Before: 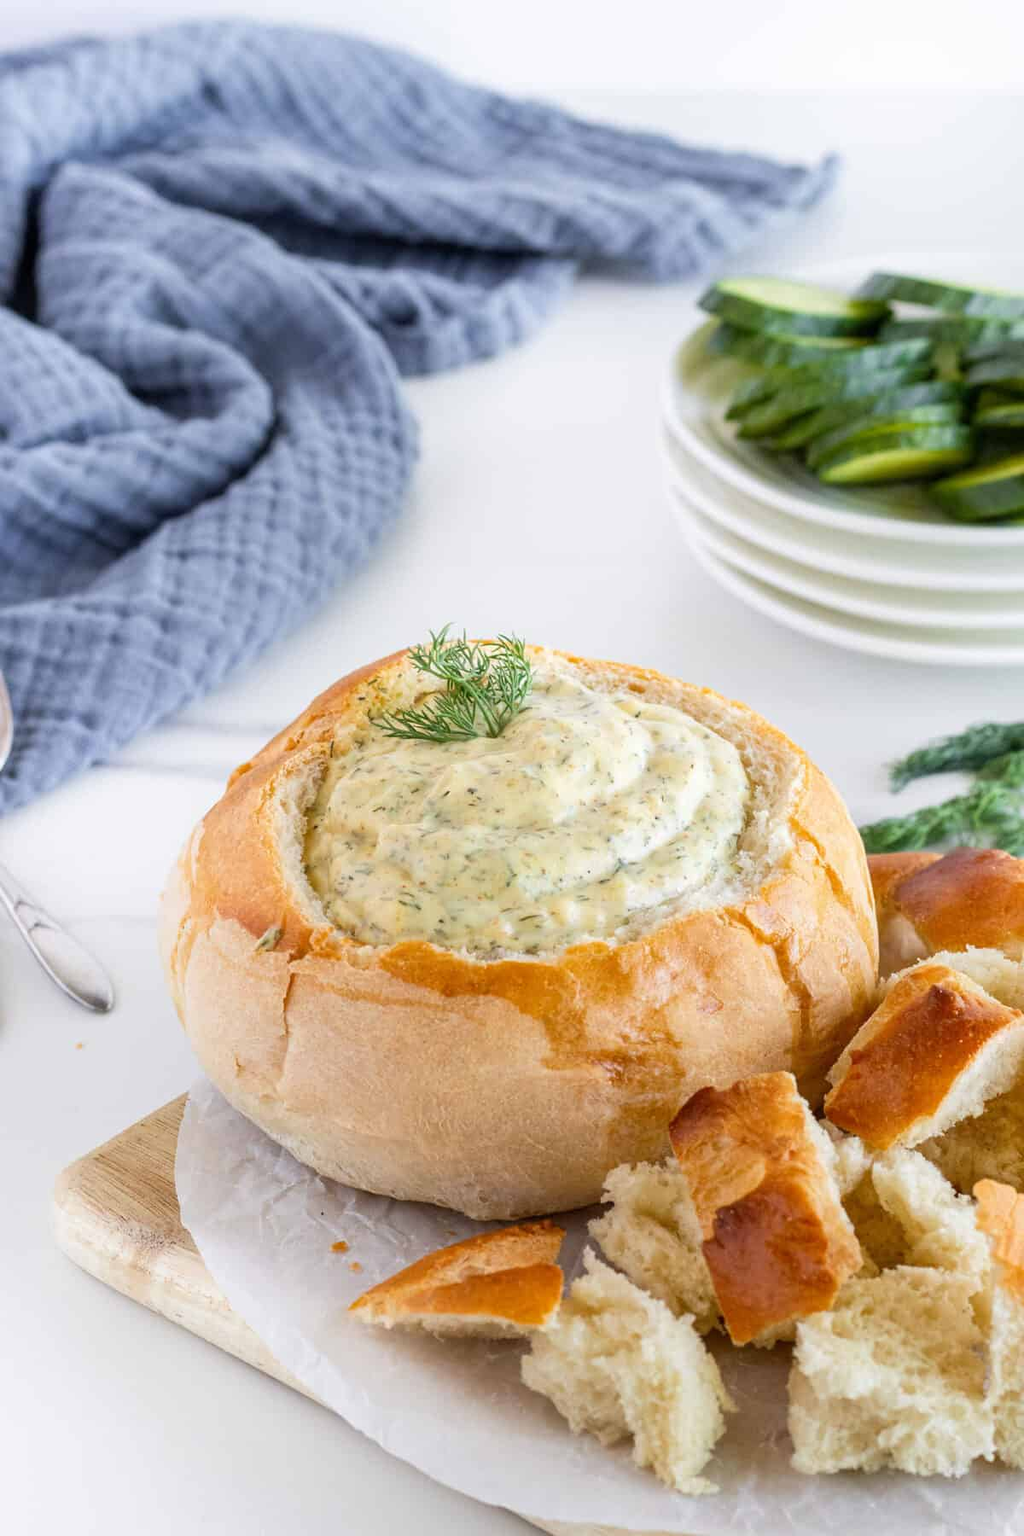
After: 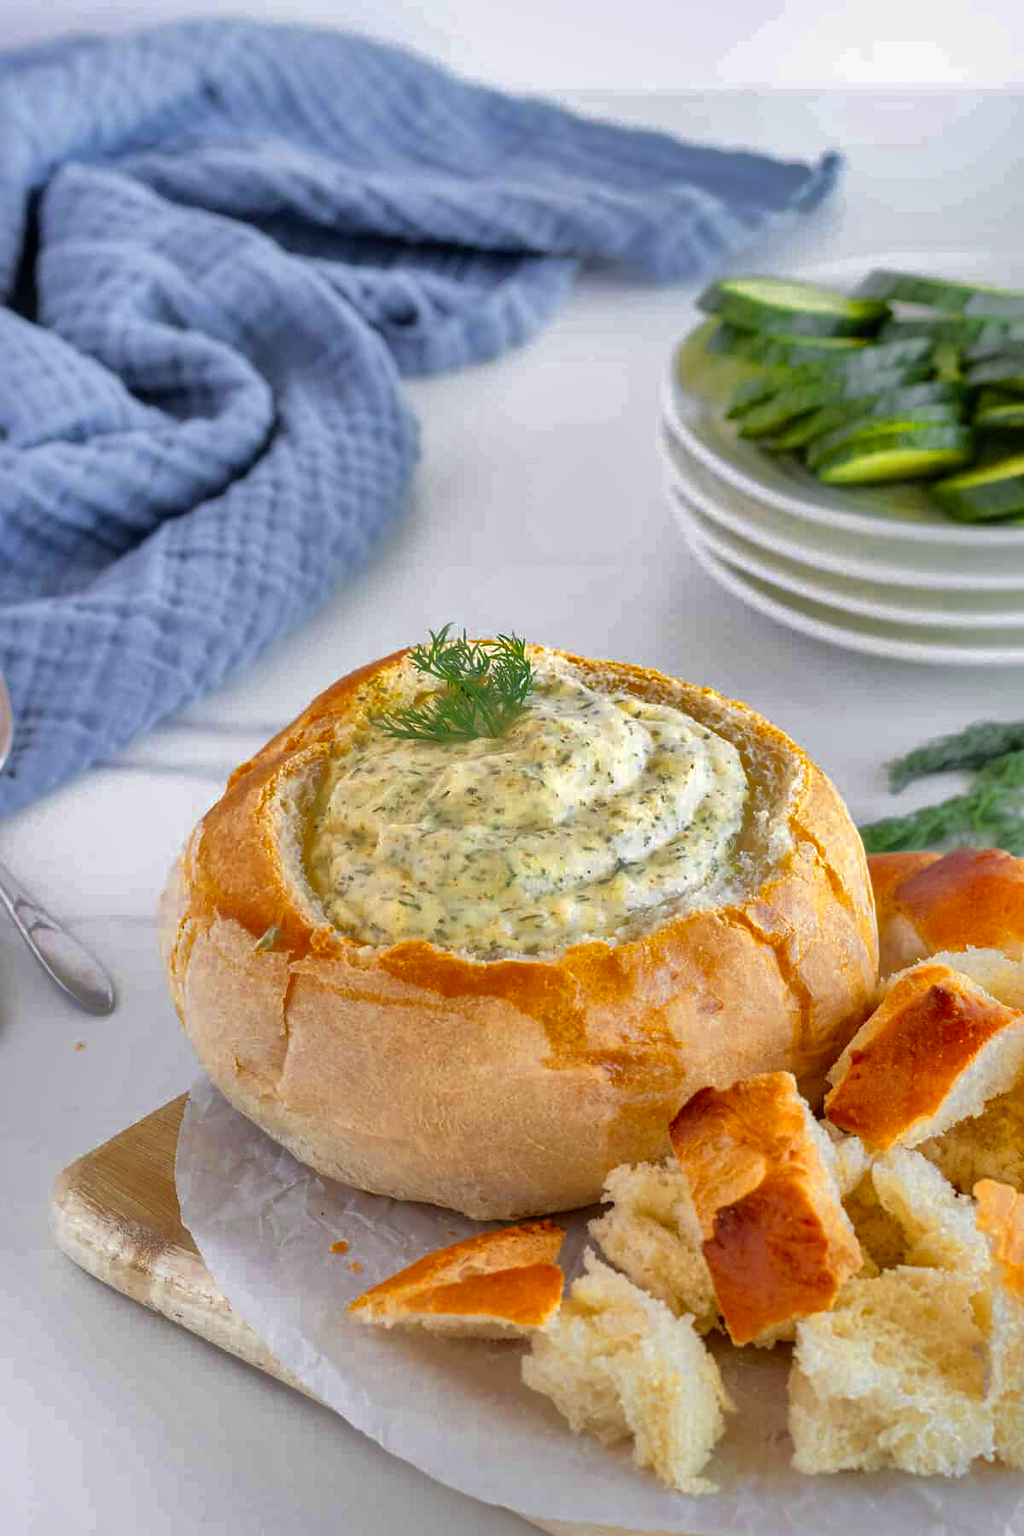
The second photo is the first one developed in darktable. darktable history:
color zones: curves: ch0 [(0.004, 0.305) (0.261, 0.623) (0.389, 0.399) (0.708, 0.571) (0.947, 0.34)]; ch1 [(0.025, 0.645) (0.229, 0.584) (0.326, 0.551) (0.484, 0.262) (0.757, 0.643)]
shadows and highlights: shadows -19.22, highlights -73.26
